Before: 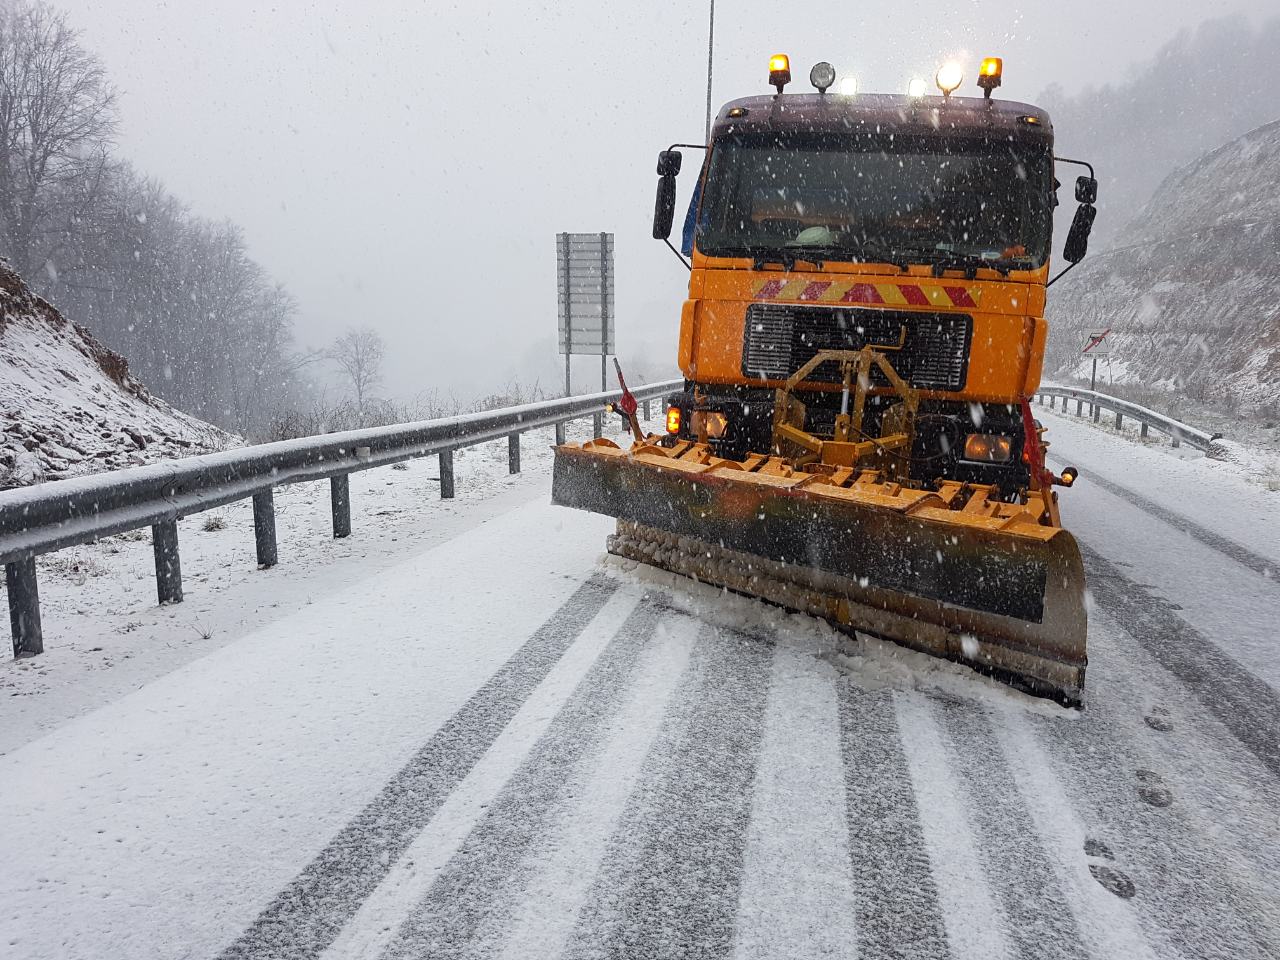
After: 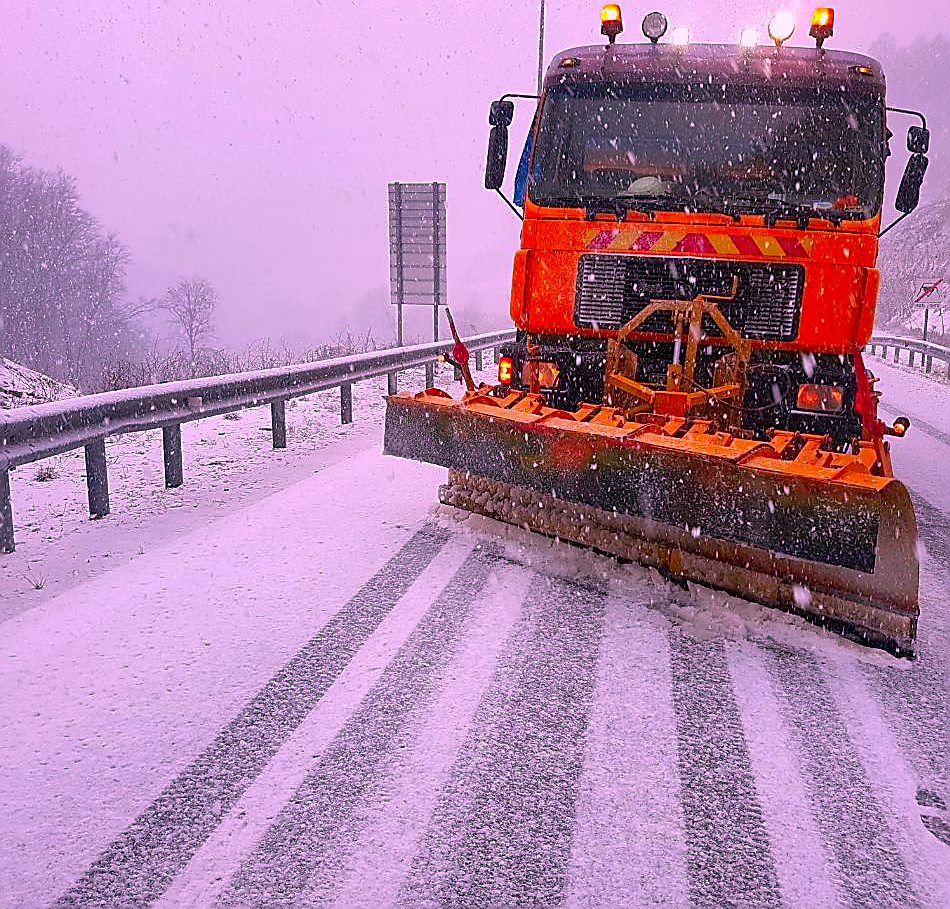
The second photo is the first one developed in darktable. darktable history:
crop and rotate: left 13.15%, top 5.251%, right 12.609%
shadows and highlights: on, module defaults
color correction: highlights a* 19.5, highlights b* -11.53, saturation 1.69
local contrast: mode bilateral grid, contrast 20, coarseness 50, detail 130%, midtone range 0.2
sharpen: radius 1.4, amount 1.25, threshold 0.7
